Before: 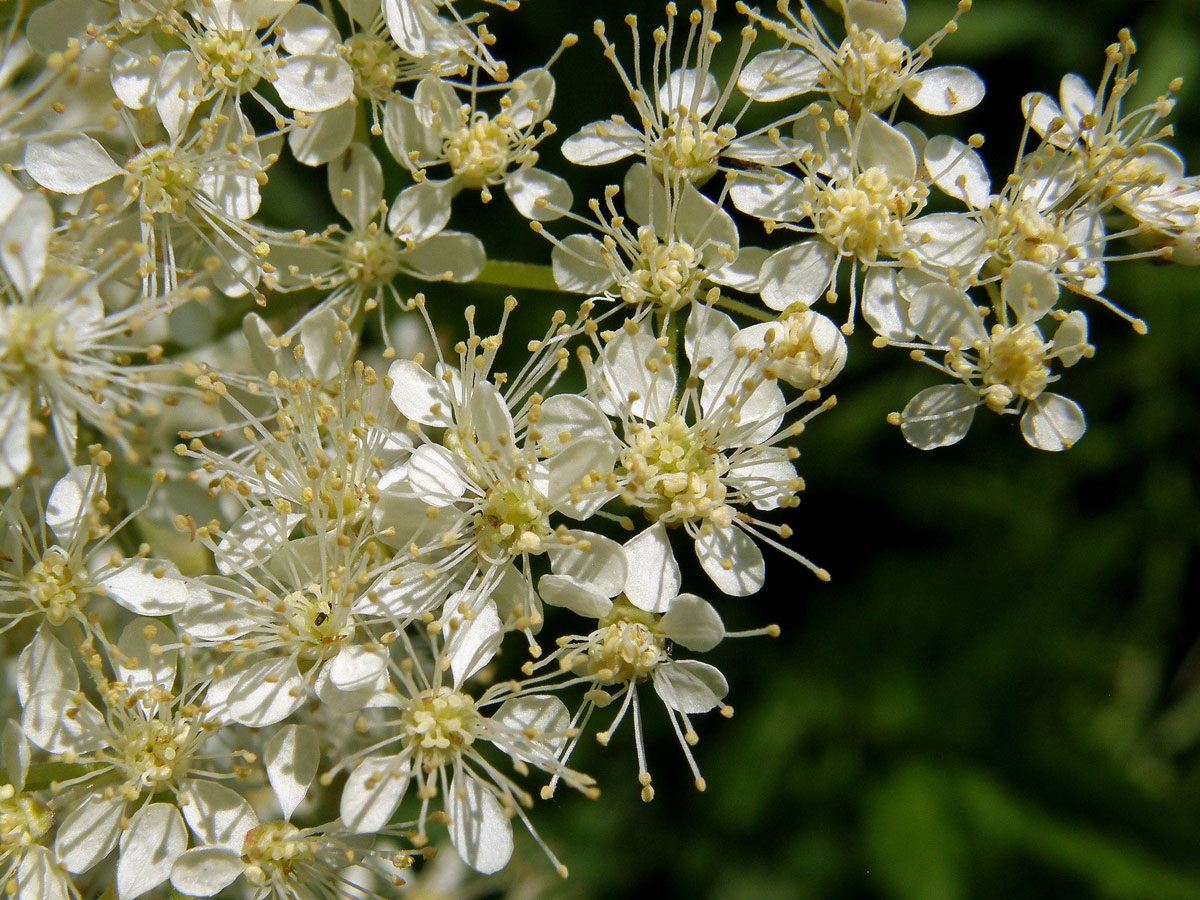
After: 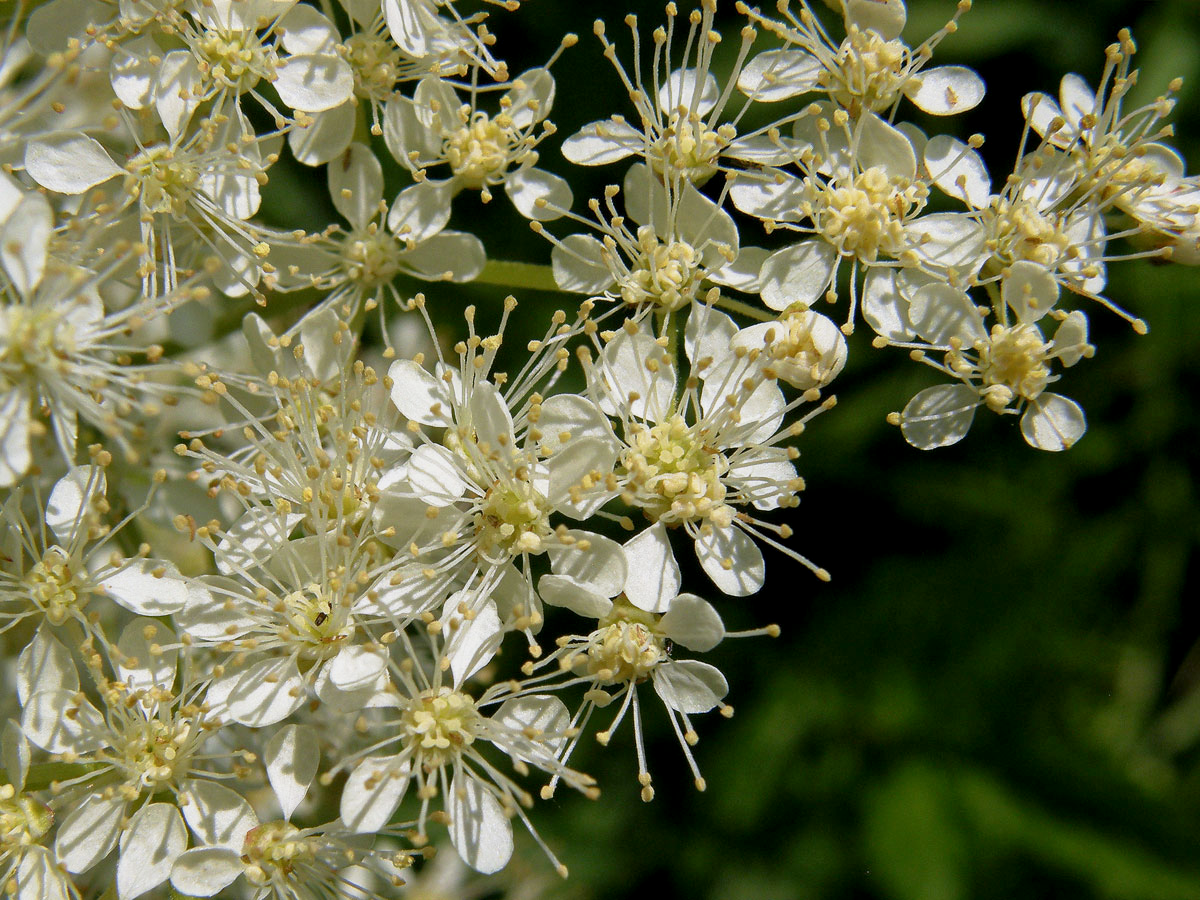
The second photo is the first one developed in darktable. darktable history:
tone curve: curves: ch0 [(0.013, 0) (0.061, 0.059) (0.239, 0.256) (0.502, 0.501) (0.683, 0.676) (0.761, 0.773) (0.858, 0.858) (0.987, 0.945)]; ch1 [(0, 0) (0.172, 0.123) (0.304, 0.267) (0.414, 0.395) (0.472, 0.473) (0.502, 0.502) (0.521, 0.528) (0.583, 0.595) (0.654, 0.673) (0.728, 0.761) (1, 1)]; ch2 [(0, 0) (0.411, 0.424) (0.485, 0.476) (0.502, 0.501) (0.553, 0.557) (0.57, 0.576) (1, 1)], preserve colors none
